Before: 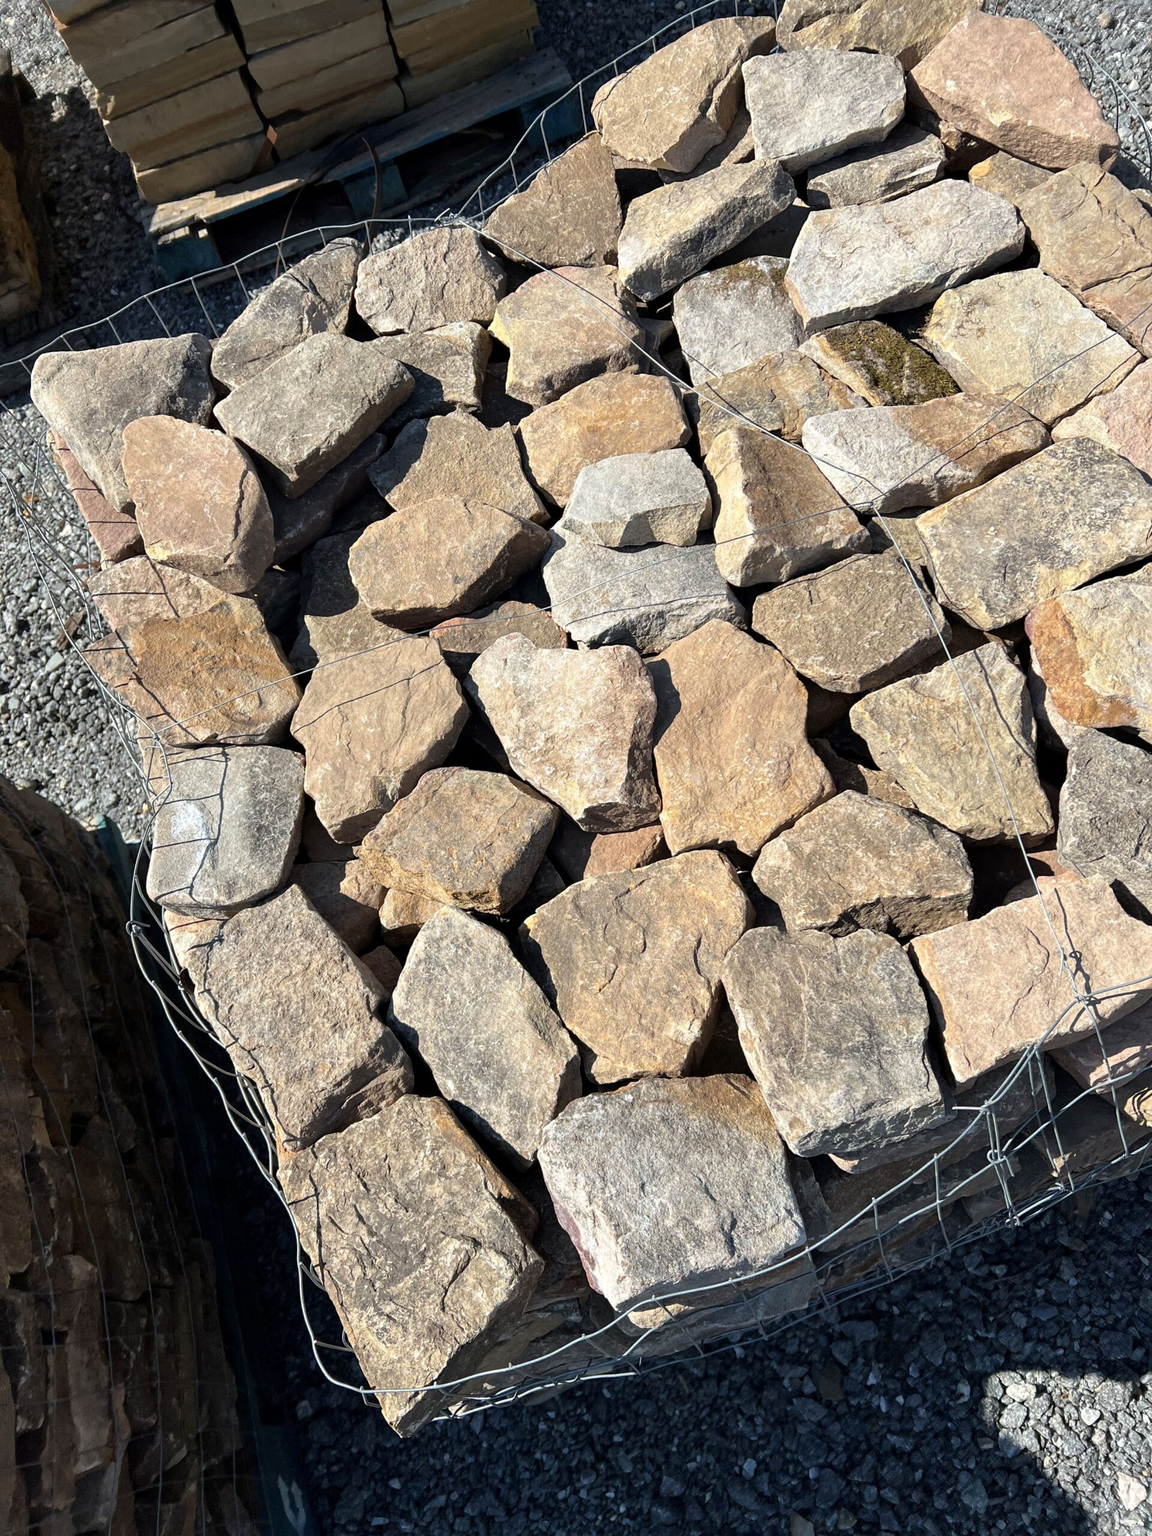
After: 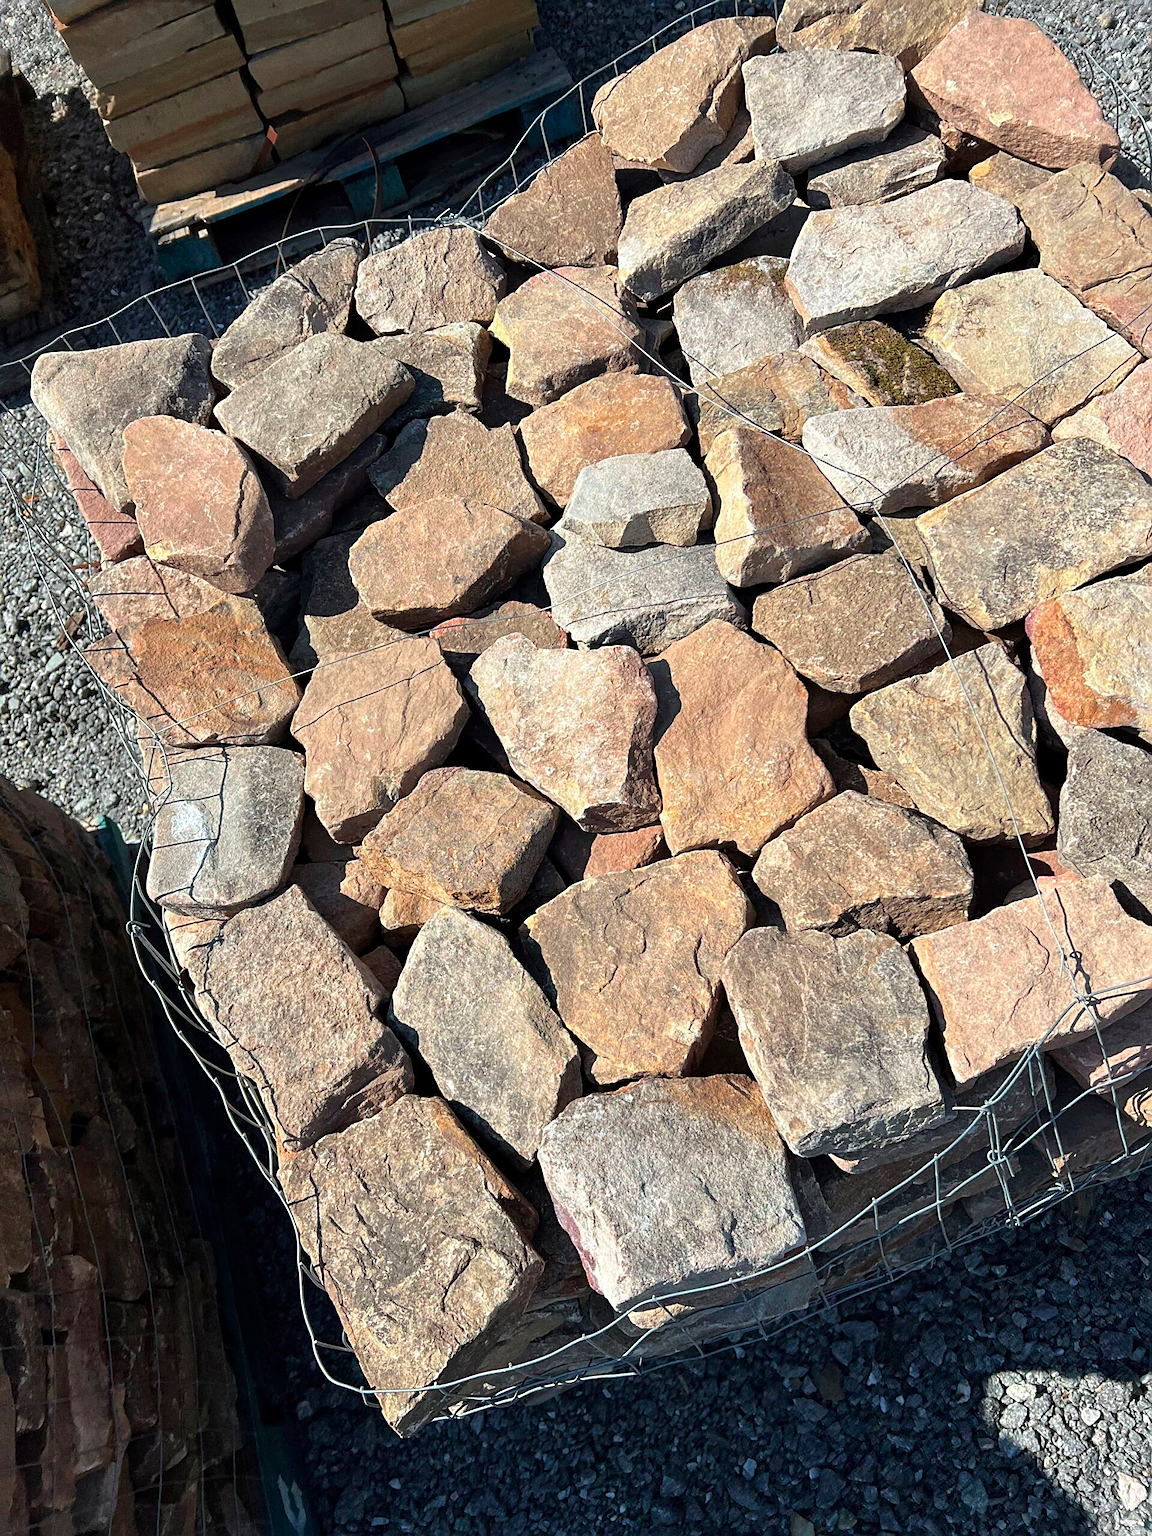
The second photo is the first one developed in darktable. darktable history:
sharpen: on, module defaults
grain: coarseness 0.09 ISO
color contrast: green-magenta contrast 1.73, blue-yellow contrast 1.15
